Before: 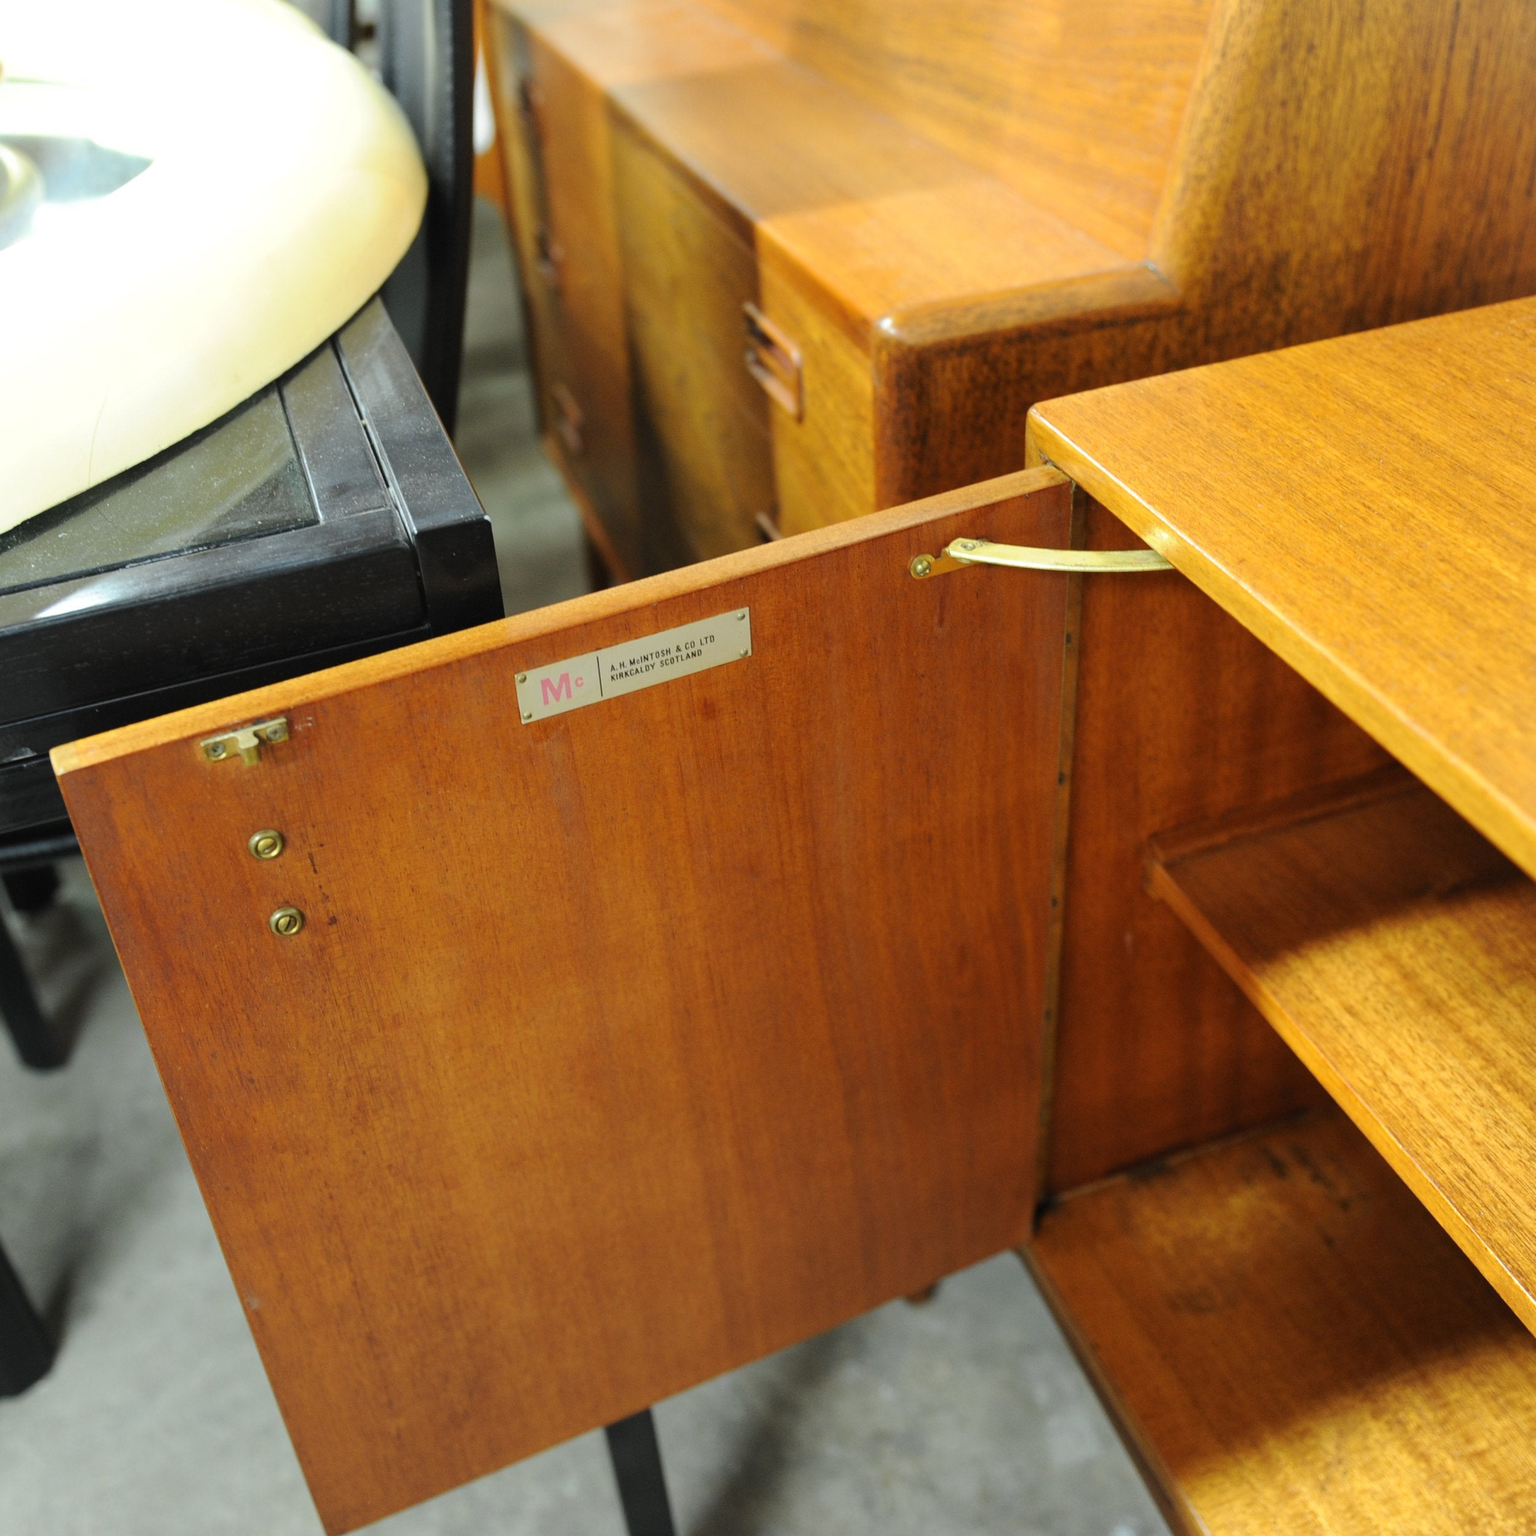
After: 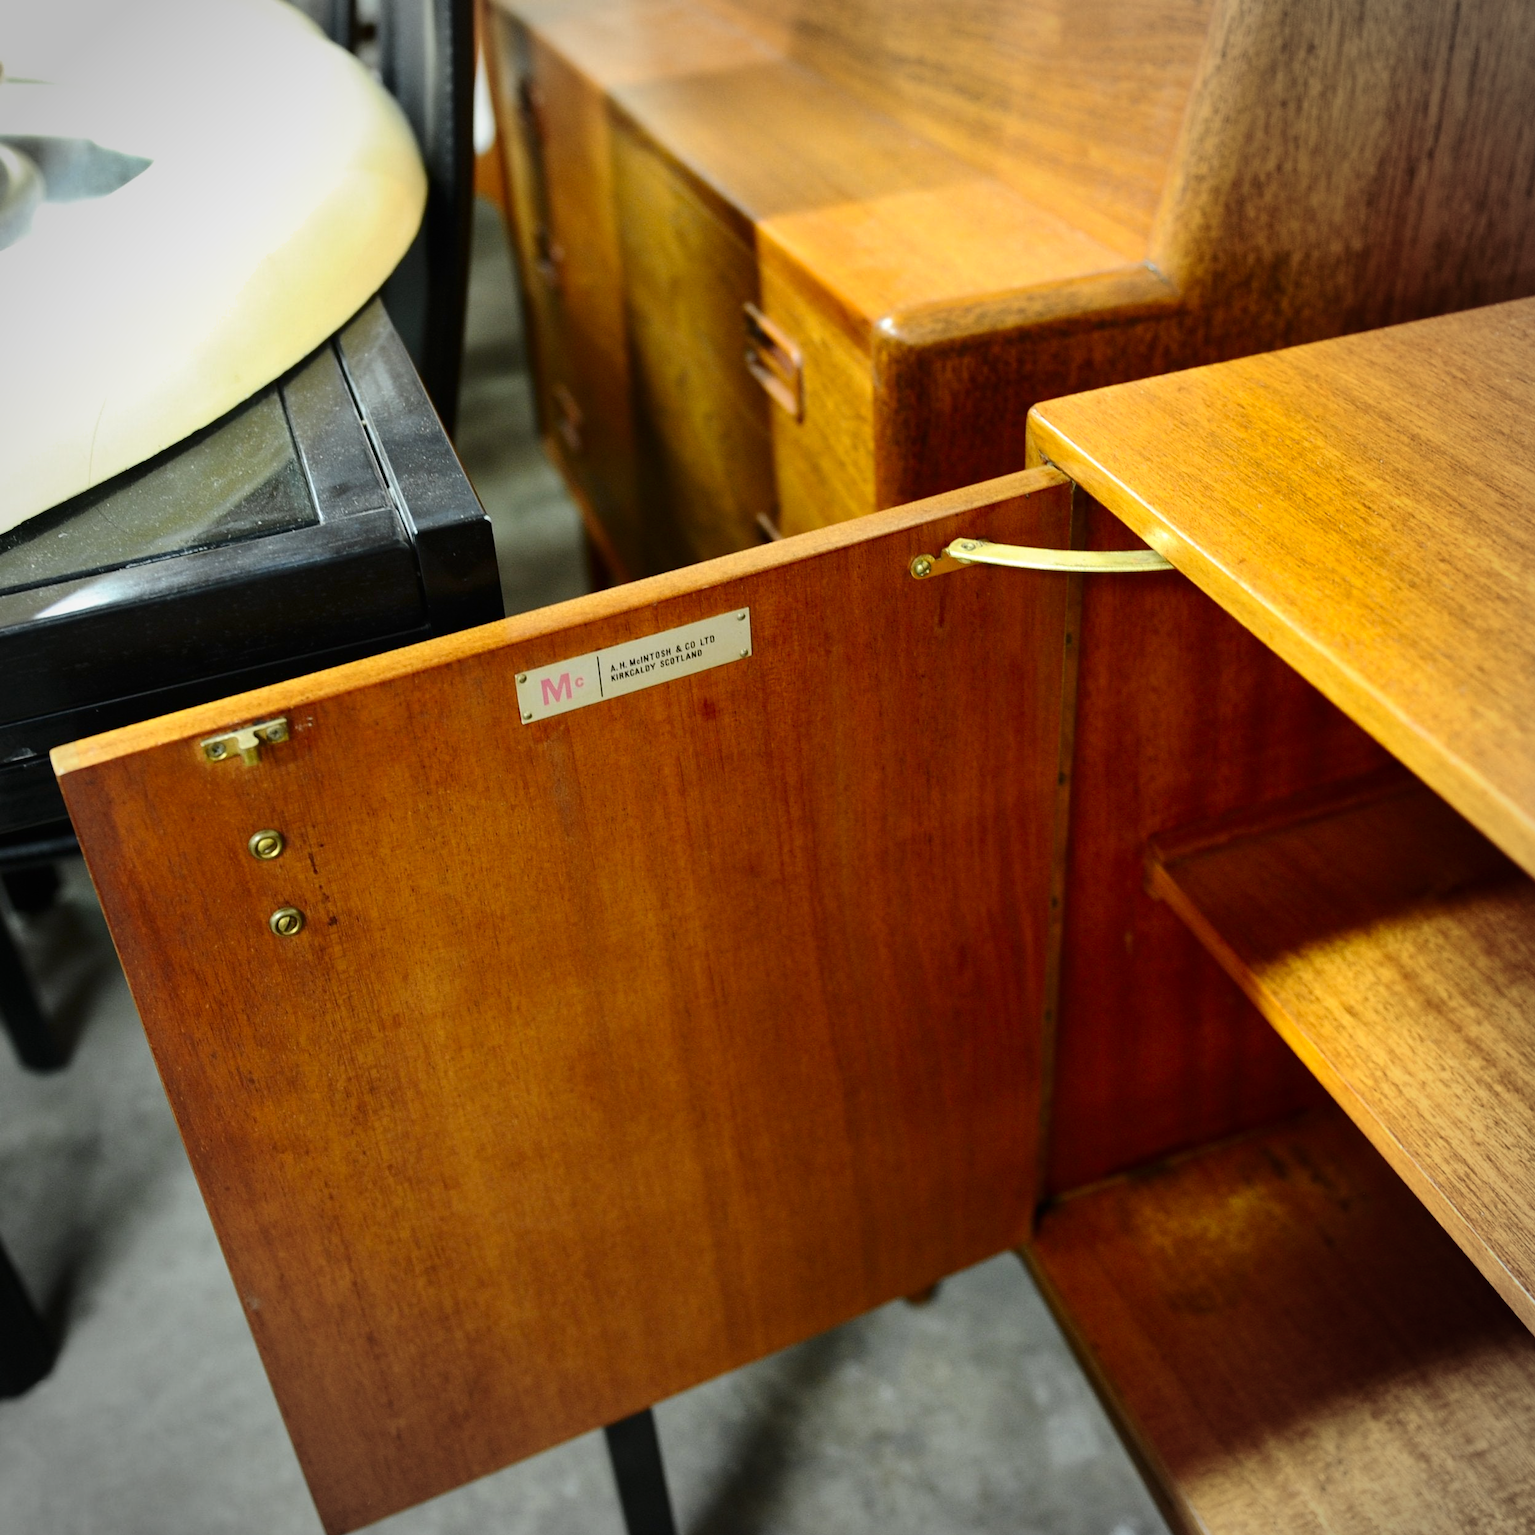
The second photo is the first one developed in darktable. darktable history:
shadows and highlights: shadows 12, white point adjustment 1.2, soften with gaussian
contrast brightness saturation: contrast 0.2, brightness -0.11, saturation 0.1
vignetting: unbound false
